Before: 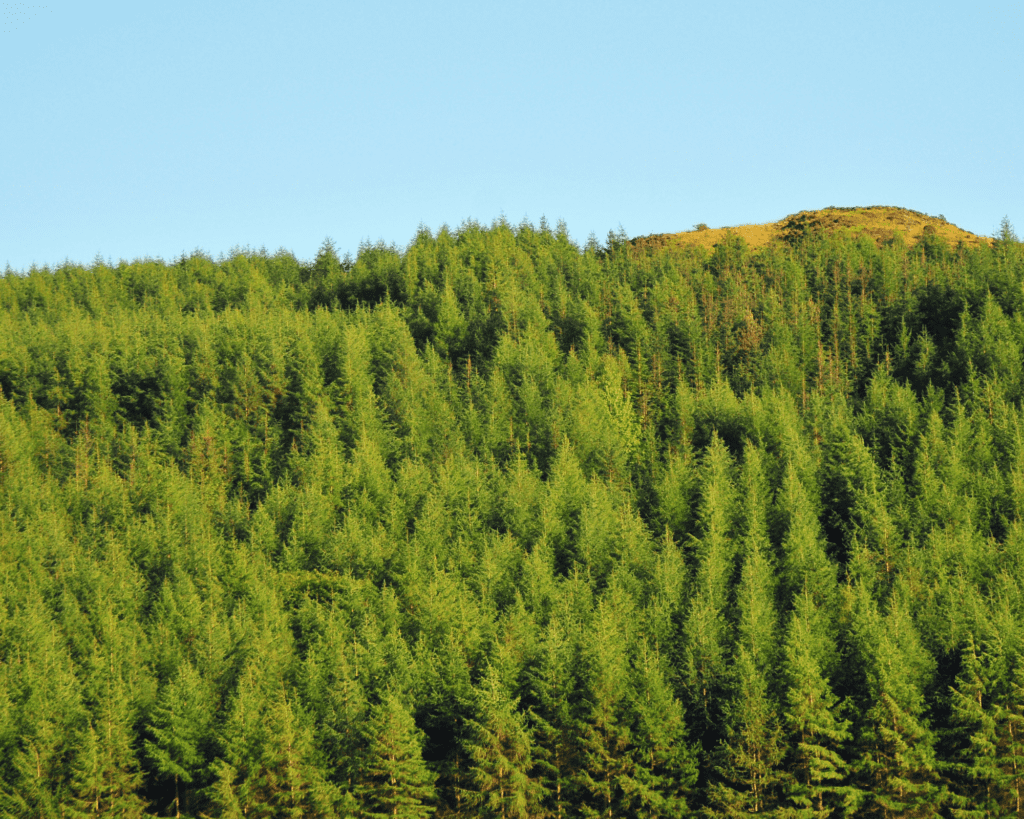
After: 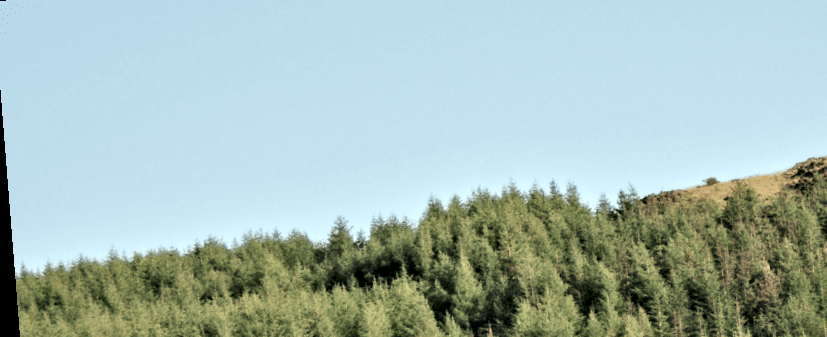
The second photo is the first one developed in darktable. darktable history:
crop: left 0.579%, top 7.627%, right 23.167%, bottom 54.275%
contrast equalizer: y [[0.511, 0.558, 0.631, 0.632, 0.559, 0.512], [0.5 ×6], [0.507, 0.559, 0.627, 0.644, 0.647, 0.647], [0 ×6], [0 ×6]]
rotate and perspective: rotation -4.2°, shear 0.006, automatic cropping off
color zones: curves: ch0 [(0, 0.559) (0.153, 0.551) (0.229, 0.5) (0.429, 0.5) (0.571, 0.5) (0.714, 0.5) (0.857, 0.5) (1, 0.559)]; ch1 [(0, 0.417) (0.112, 0.336) (0.213, 0.26) (0.429, 0.34) (0.571, 0.35) (0.683, 0.331) (0.857, 0.344) (1, 0.417)]
